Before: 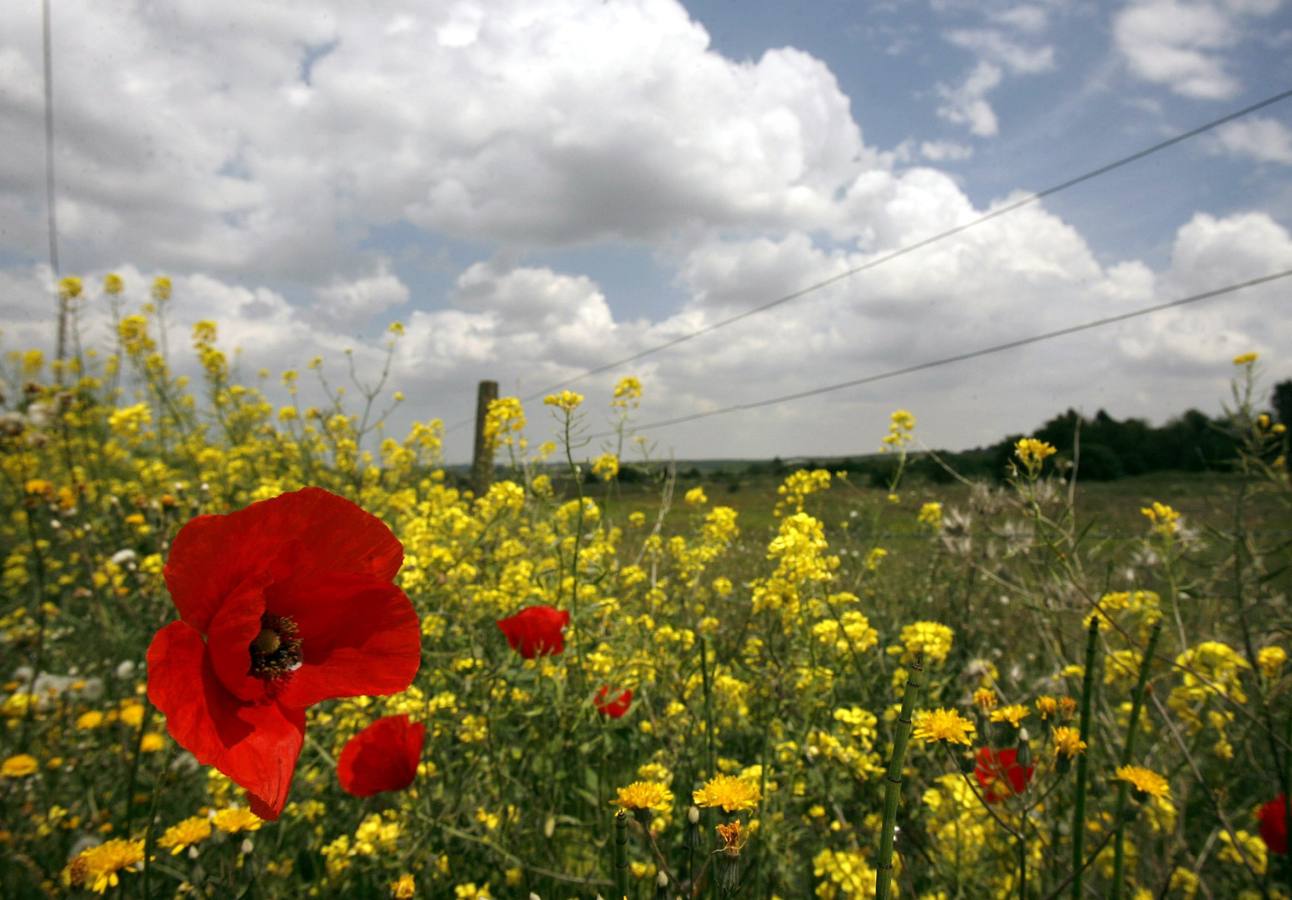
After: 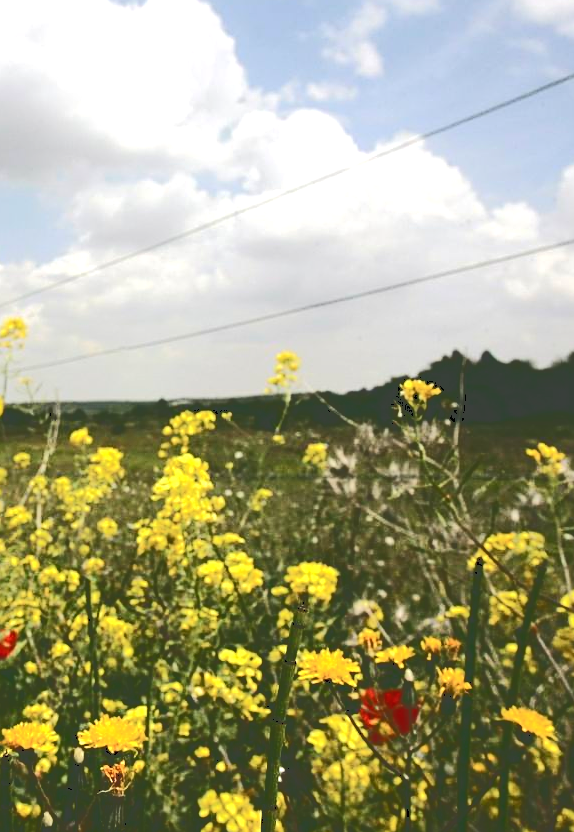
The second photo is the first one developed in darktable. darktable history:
crop: left 47.601%, top 6.644%, right 7.902%
tone equalizer: -8 EV -0.452 EV, -7 EV -0.38 EV, -6 EV -0.325 EV, -5 EV -0.228 EV, -3 EV 0.247 EV, -2 EV 0.341 EV, -1 EV 0.414 EV, +0 EV 0.443 EV, mask exposure compensation -0.487 EV
tone curve: curves: ch0 [(0, 0) (0.003, 0.26) (0.011, 0.26) (0.025, 0.26) (0.044, 0.257) (0.069, 0.257) (0.1, 0.257) (0.136, 0.255) (0.177, 0.258) (0.224, 0.272) (0.277, 0.294) (0.335, 0.346) (0.399, 0.422) (0.468, 0.536) (0.543, 0.657) (0.623, 0.757) (0.709, 0.823) (0.801, 0.872) (0.898, 0.92) (1, 1)], color space Lab, independent channels, preserve colors none
sharpen: on, module defaults
